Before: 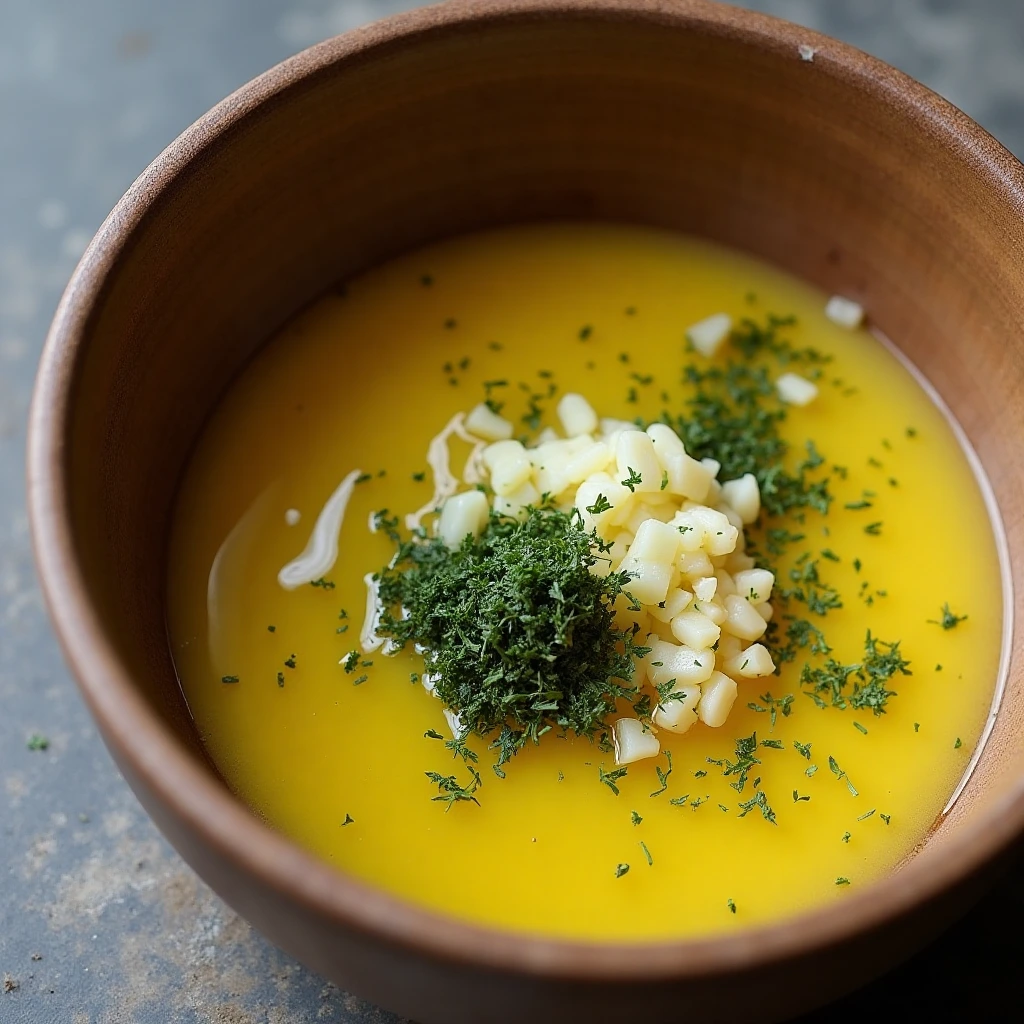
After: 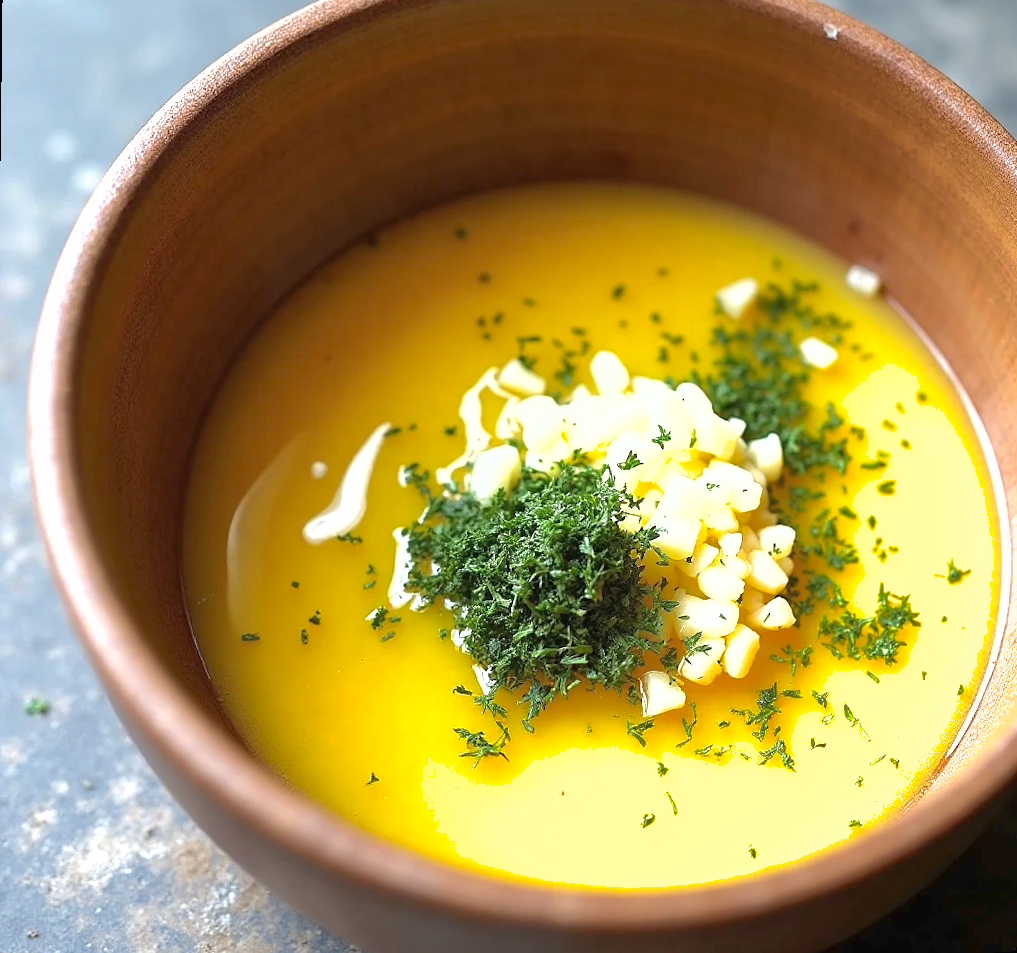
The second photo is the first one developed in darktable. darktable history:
shadows and highlights: on, module defaults
exposure: black level correction 0, exposure 1.2 EV, compensate exposure bias true, compensate highlight preservation false
rotate and perspective: rotation 0.679°, lens shift (horizontal) 0.136, crop left 0.009, crop right 0.991, crop top 0.078, crop bottom 0.95
